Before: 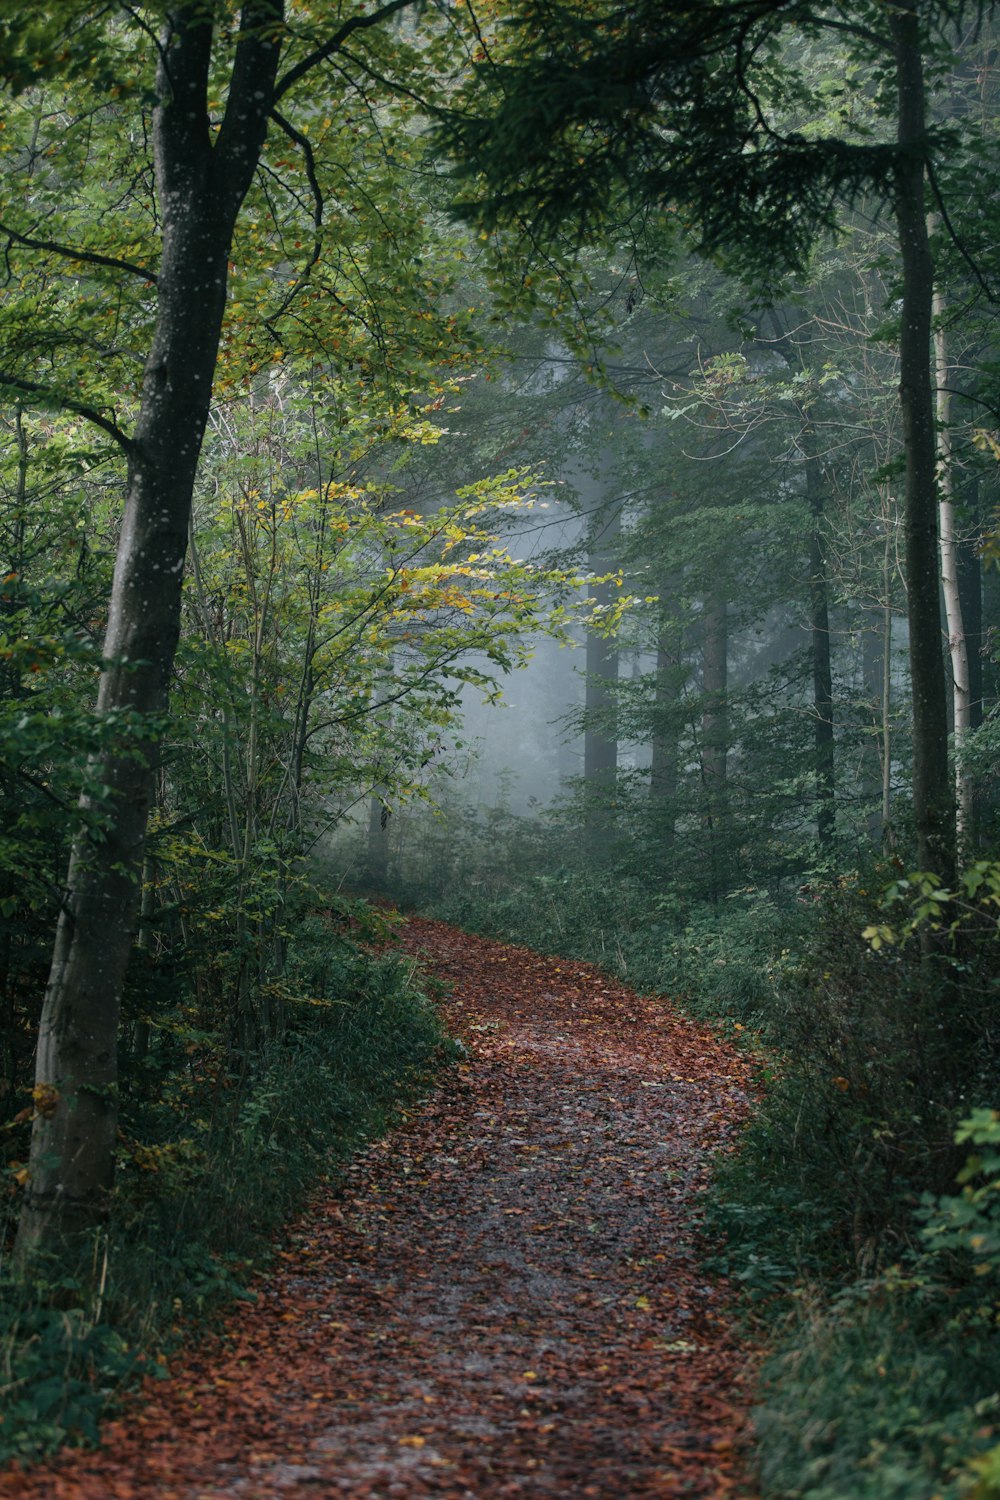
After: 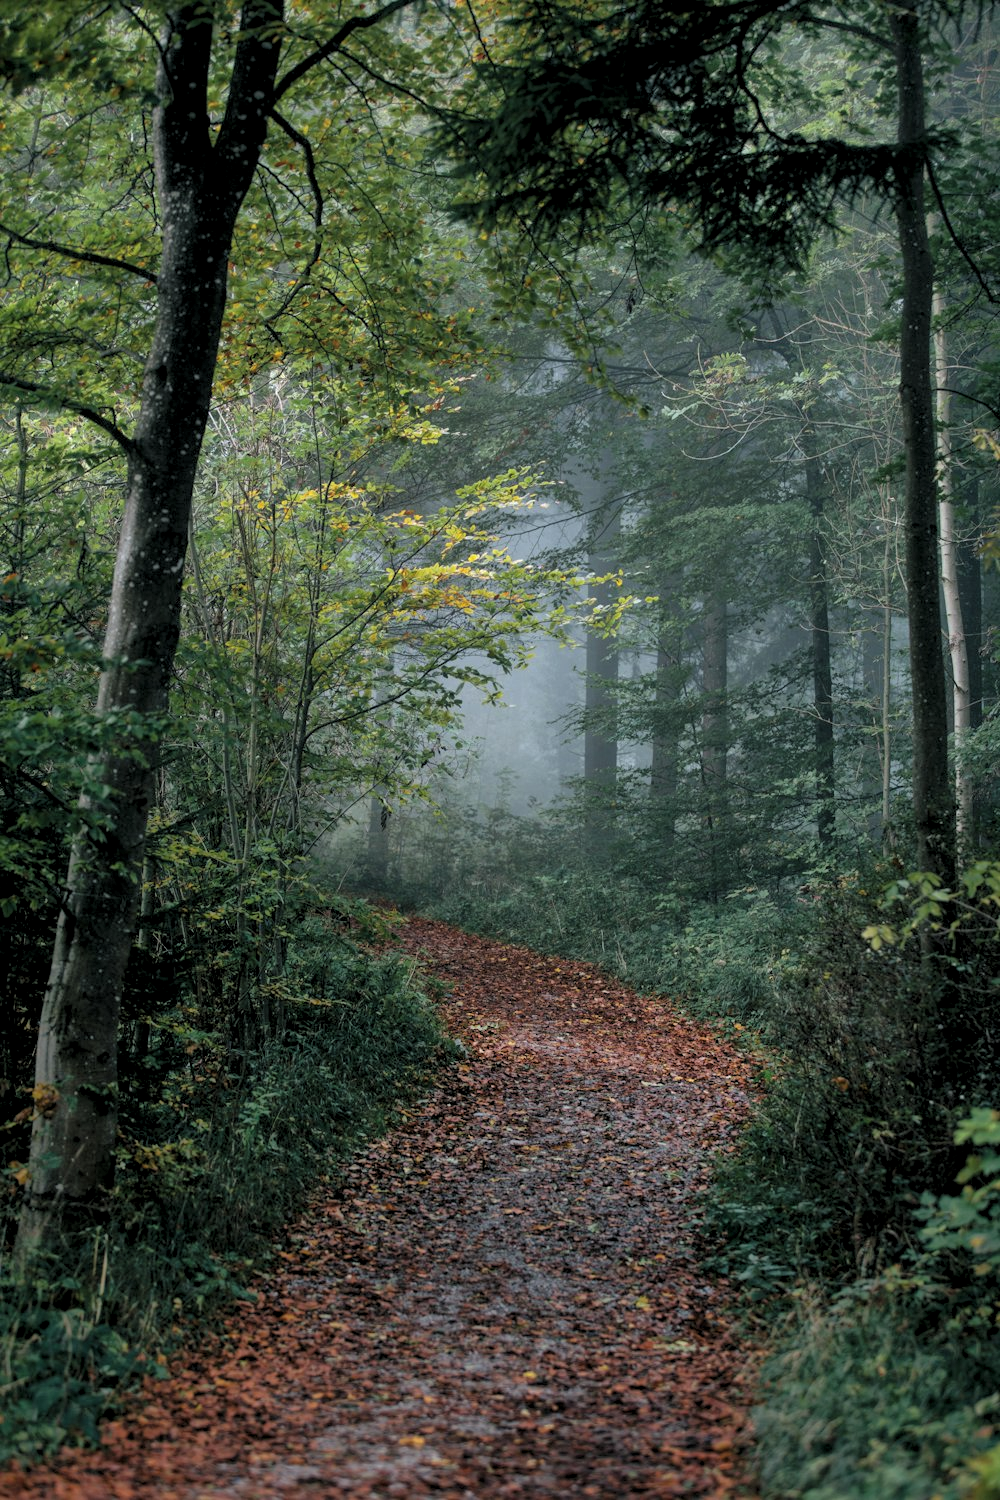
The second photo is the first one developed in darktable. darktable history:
local contrast: highlights 102%, shadows 97%, detail 119%, midtone range 0.2
shadows and highlights: on, module defaults
levels: levels [0.062, 0.494, 0.925]
